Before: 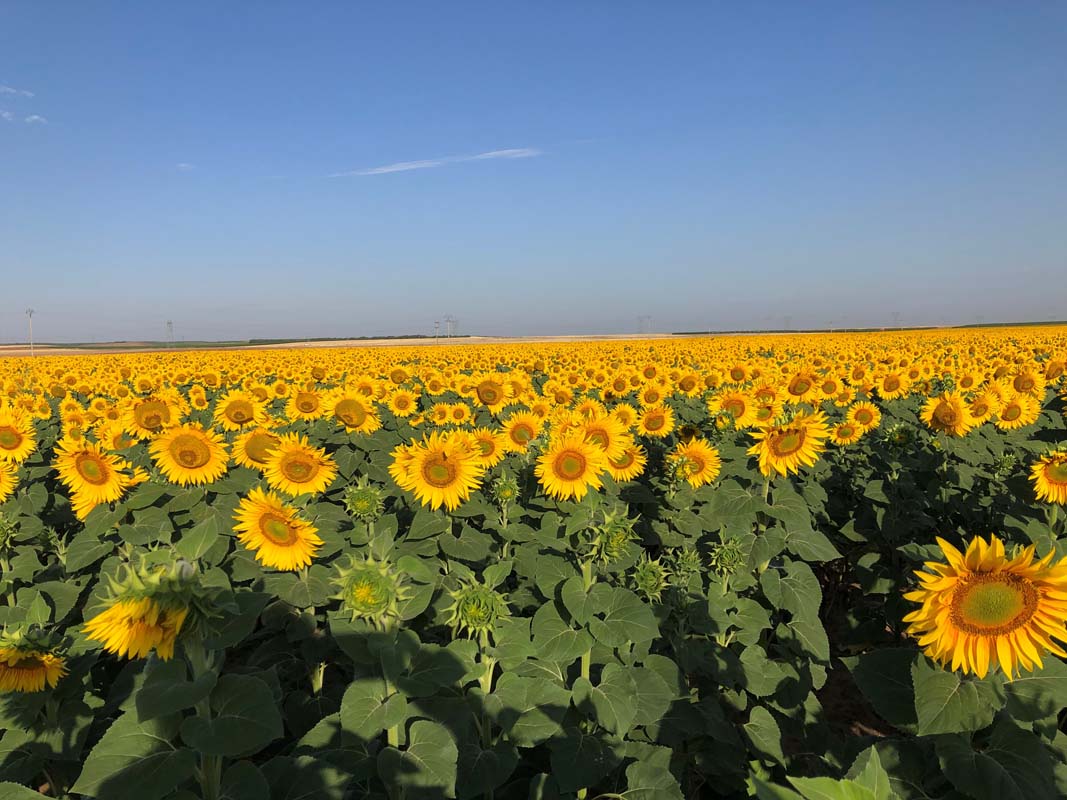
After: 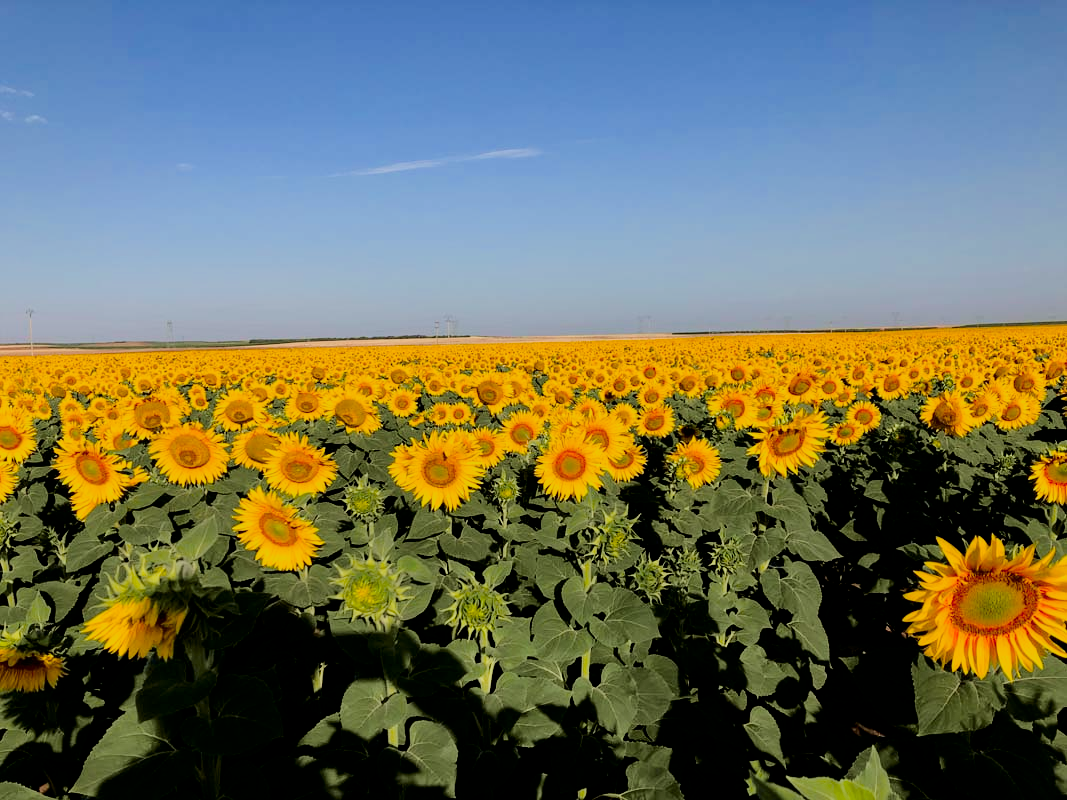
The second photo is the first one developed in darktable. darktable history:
filmic rgb: black relative exposure -7.75 EV, white relative exposure 4.4 EV, threshold 3 EV, target black luminance 0%, hardness 3.76, latitude 50.51%, contrast 1.074, highlights saturation mix 10%, shadows ↔ highlights balance -0.22%, color science v4 (2020), enable highlight reconstruction true
tone curve: curves: ch0 [(0, 0) (0.049, 0.01) (0.154, 0.081) (0.491, 0.519) (0.748, 0.765) (1, 0.919)]; ch1 [(0, 0) (0.172, 0.123) (0.317, 0.272) (0.401, 0.422) (0.499, 0.497) (0.531, 0.54) (0.615, 0.603) (0.741, 0.783) (1, 1)]; ch2 [(0, 0) (0.411, 0.424) (0.483, 0.478) (0.544, 0.56) (0.686, 0.638) (1, 1)], color space Lab, independent channels, preserve colors none
